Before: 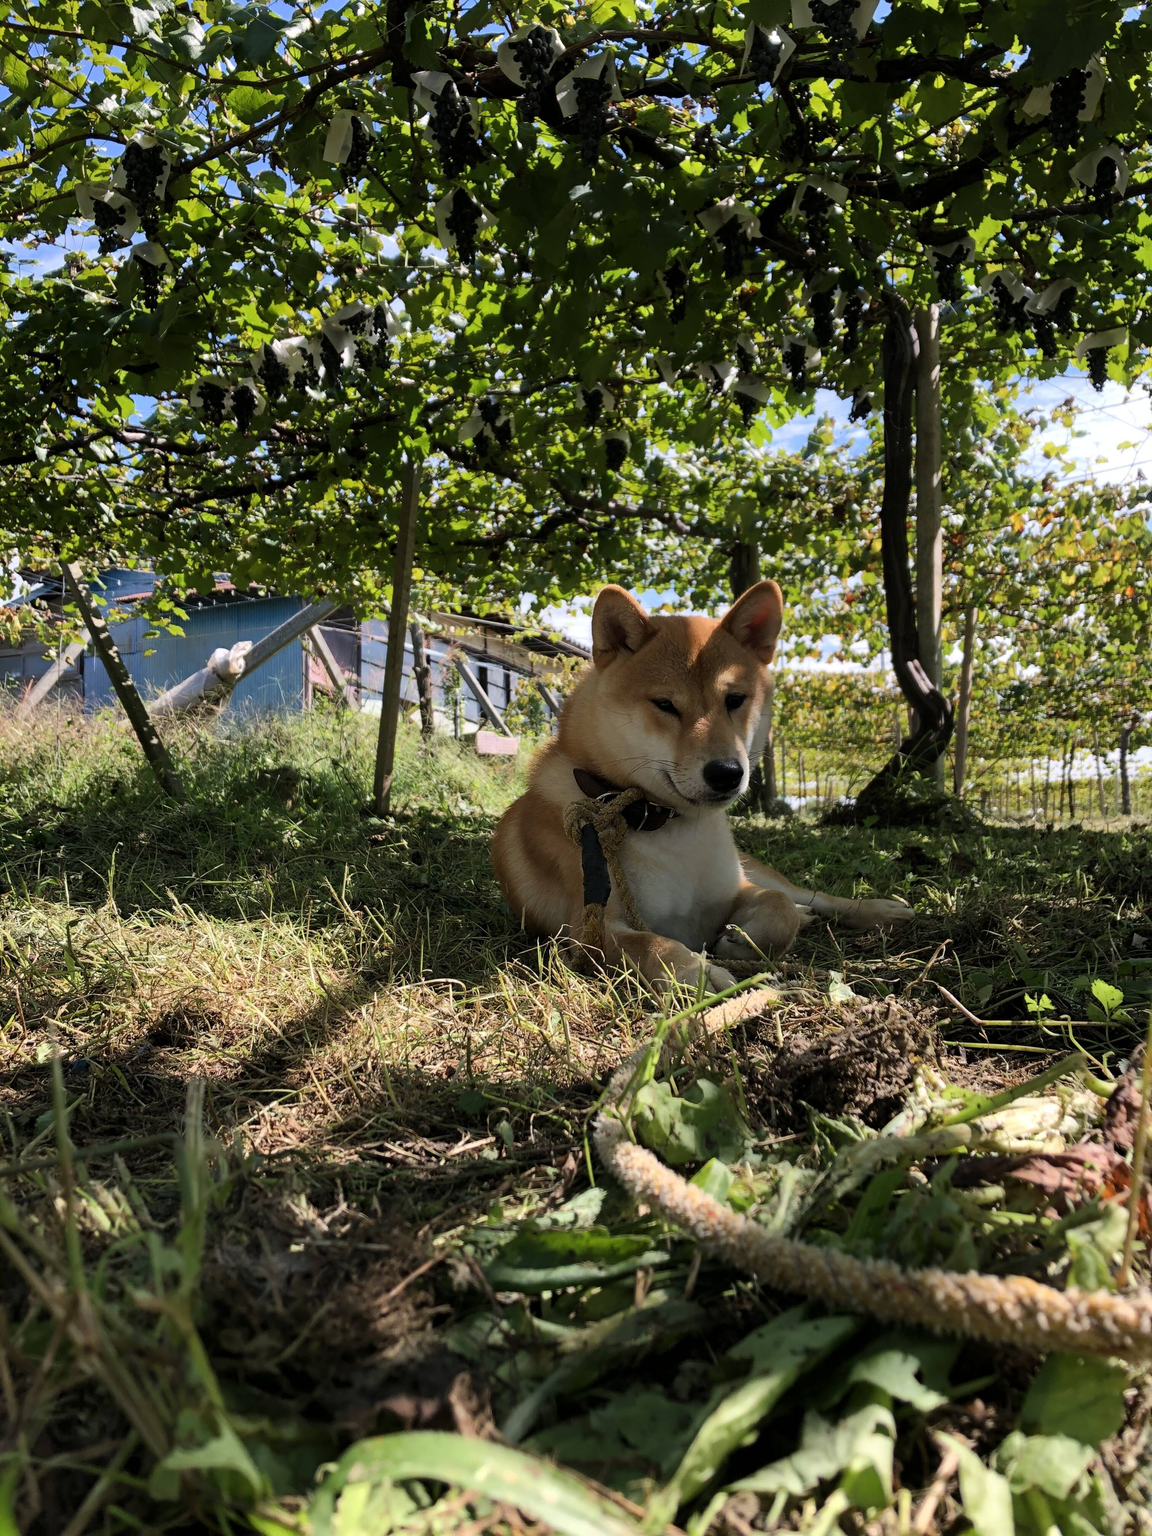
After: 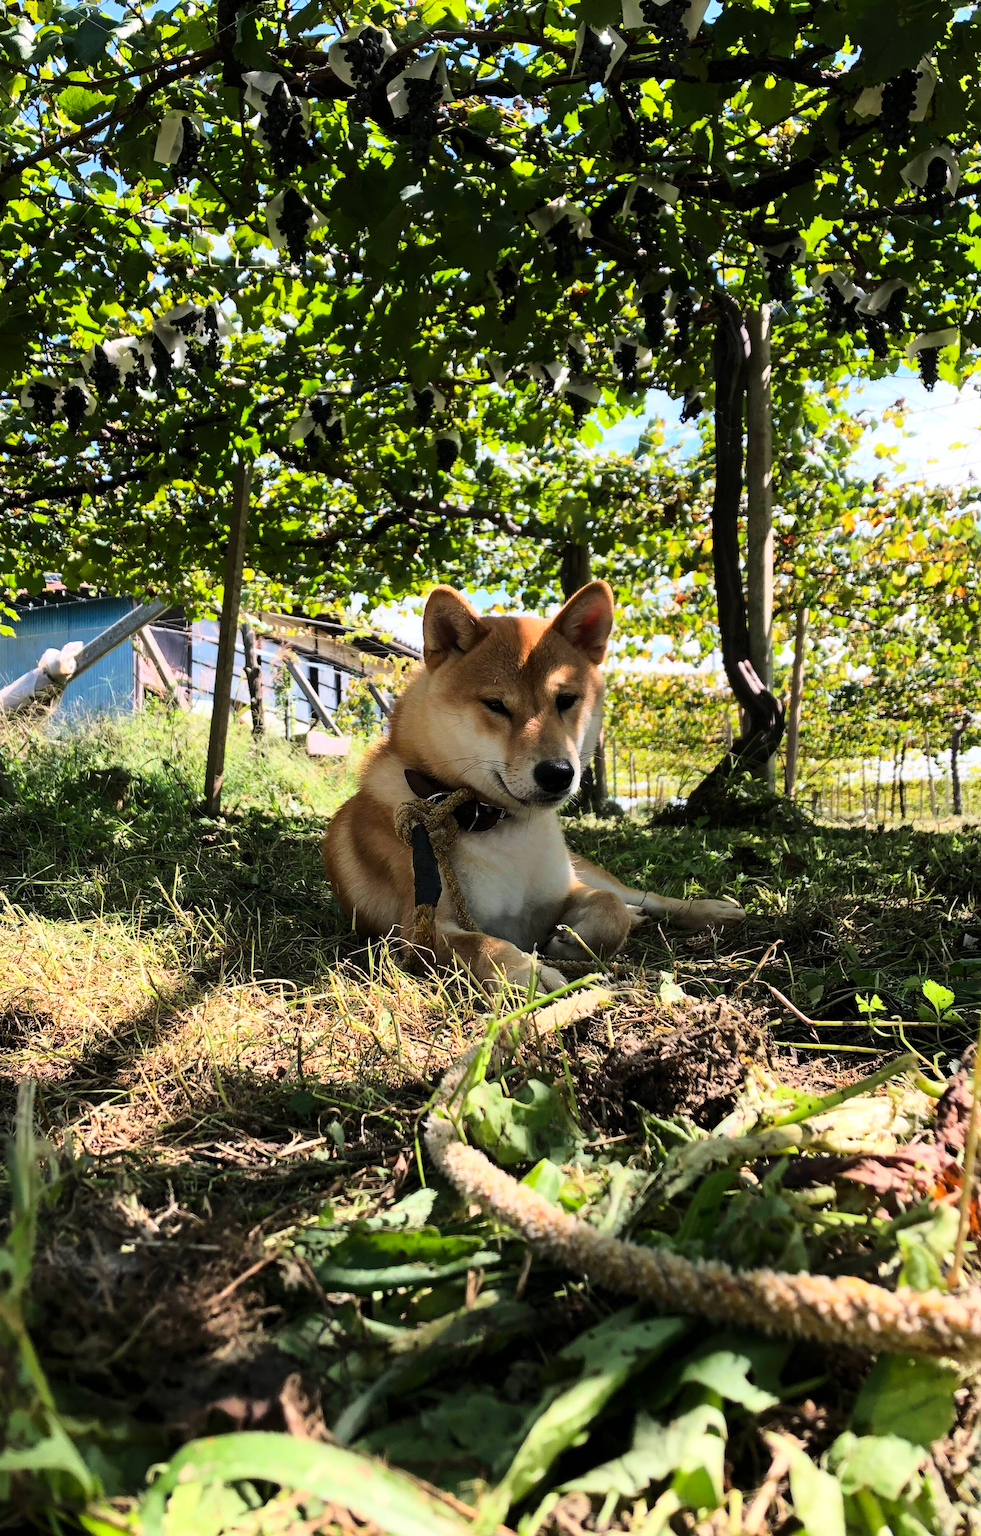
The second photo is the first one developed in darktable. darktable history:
crop and rotate: left 14.777%
base curve: curves: ch0 [(0, 0) (0.028, 0.03) (0.121, 0.232) (0.46, 0.748) (0.859, 0.968) (1, 1)]
